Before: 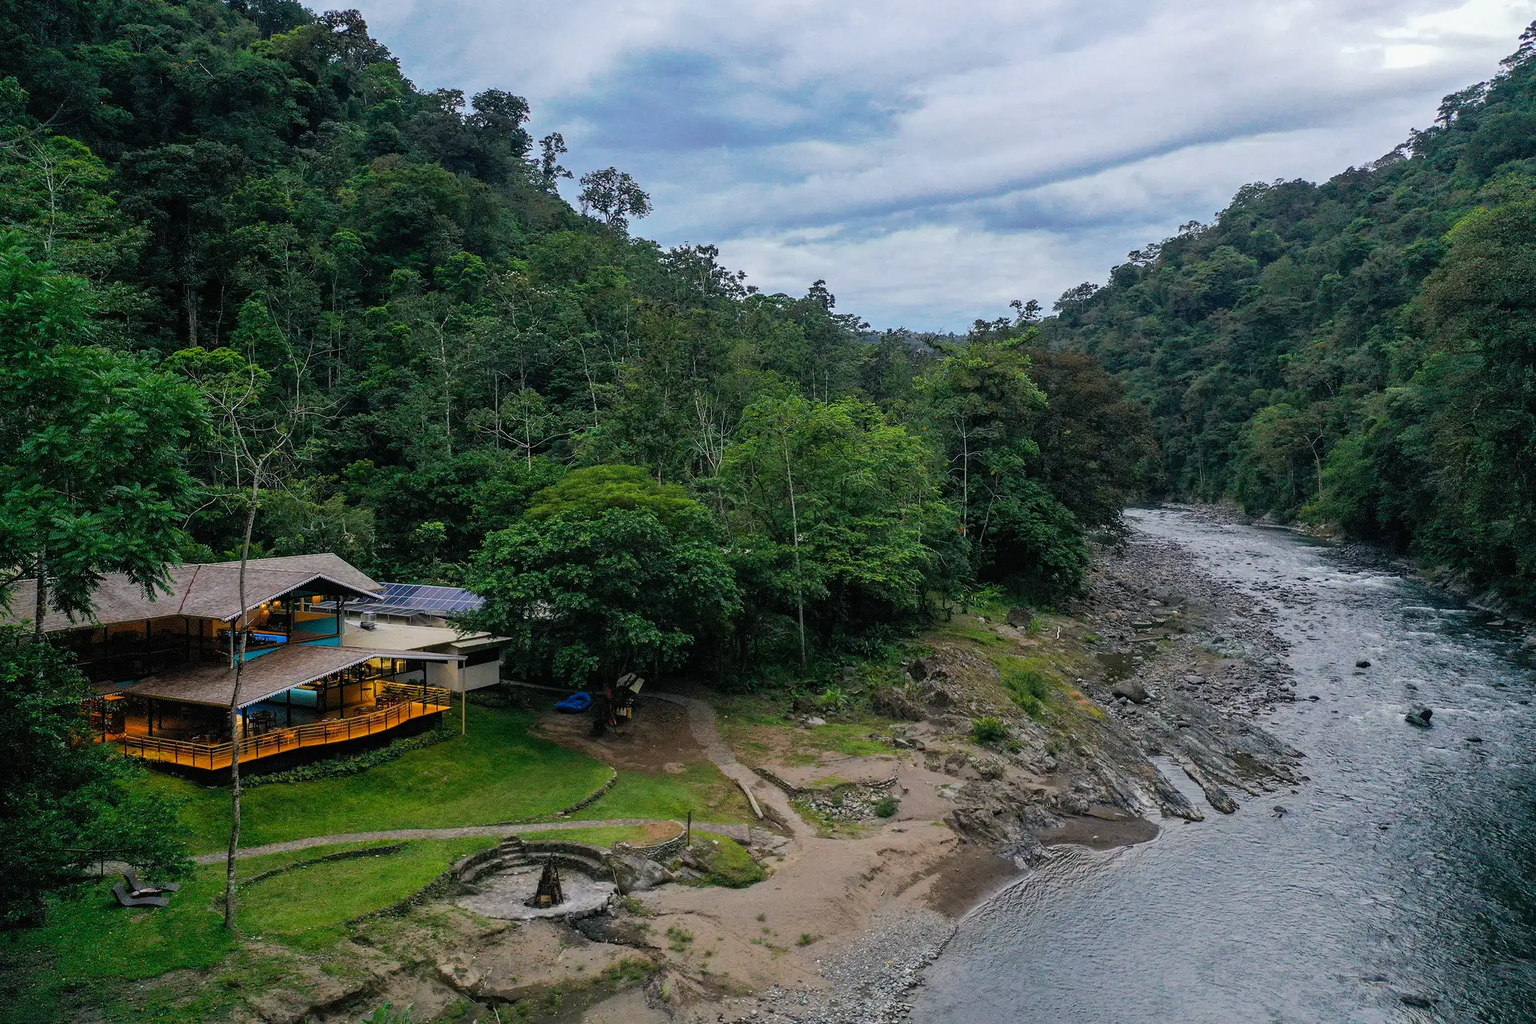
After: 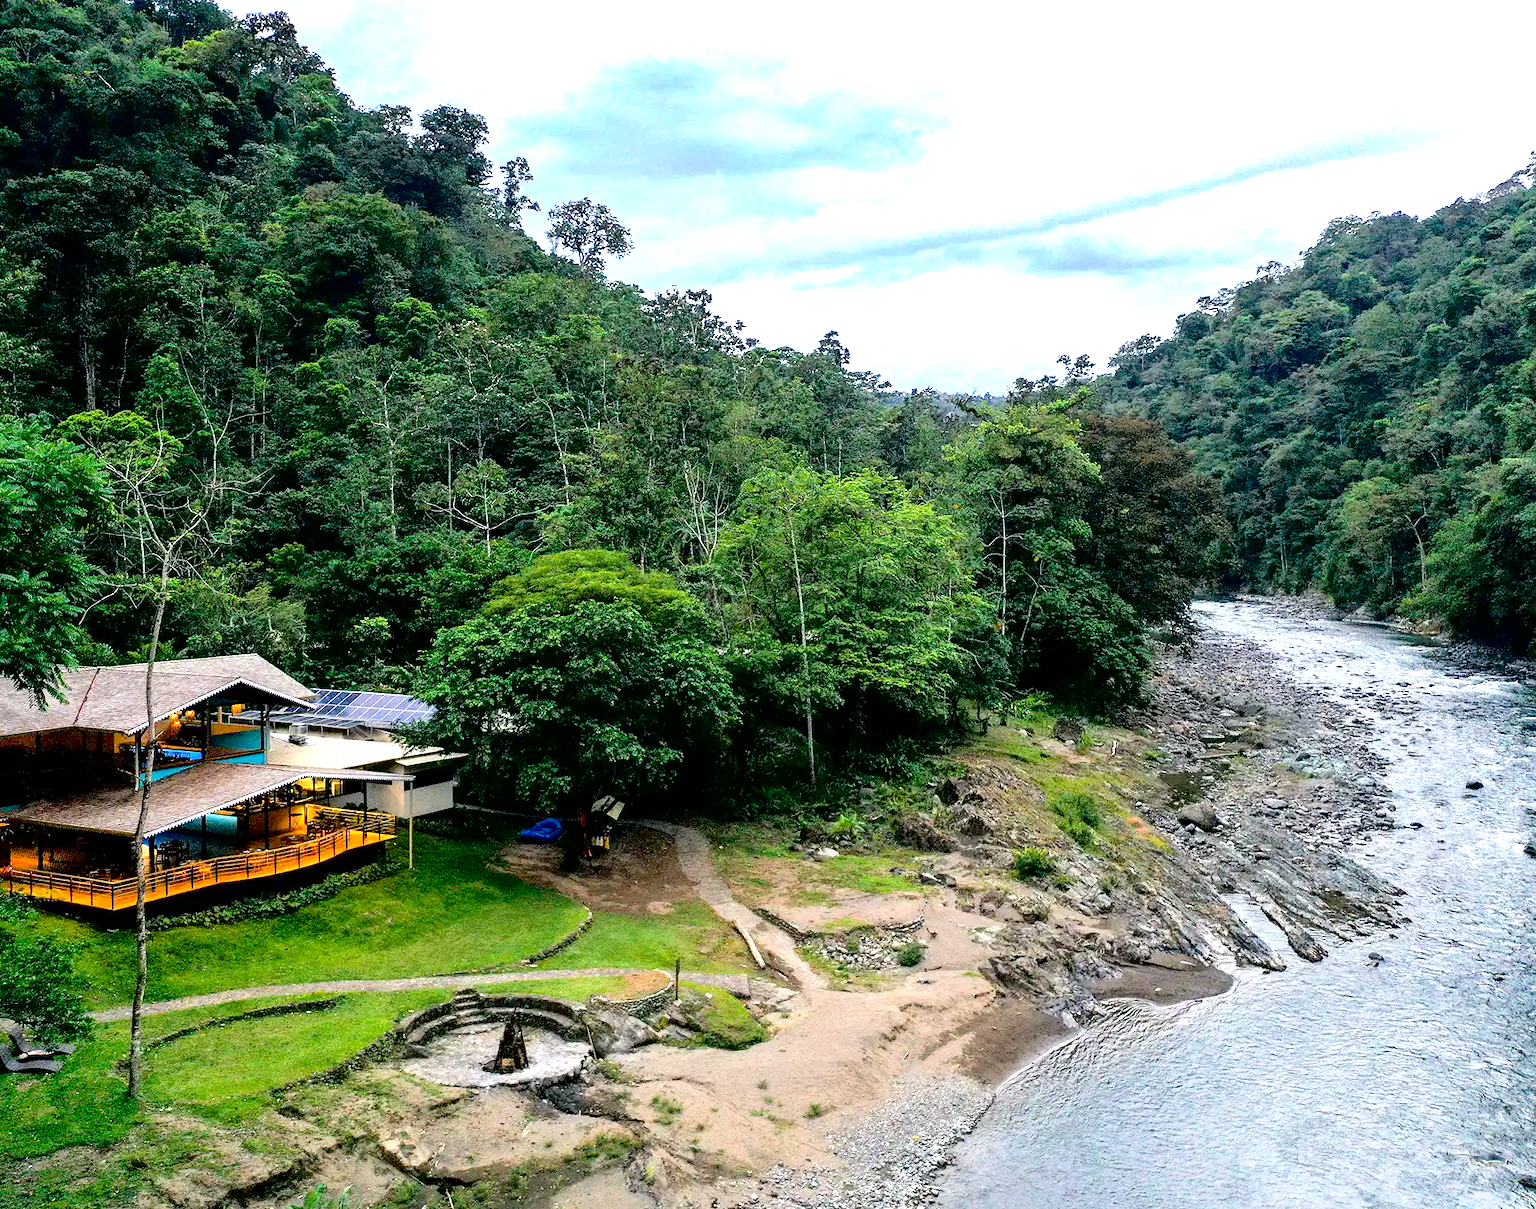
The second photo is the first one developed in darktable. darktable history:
tone curve: curves: ch0 [(0, 0) (0.003, 0.016) (0.011, 0.015) (0.025, 0.017) (0.044, 0.026) (0.069, 0.034) (0.1, 0.043) (0.136, 0.068) (0.177, 0.119) (0.224, 0.175) (0.277, 0.251) (0.335, 0.328) (0.399, 0.415) (0.468, 0.499) (0.543, 0.58) (0.623, 0.659) (0.709, 0.731) (0.801, 0.807) (0.898, 0.895) (1, 1)], color space Lab, independent channels, preserve colors none
crop: left 7.572%, right 7.819%
exposure: black level correction 0.009, exposure 1.419 EV, compensate exposure bias true, compensate highlight preservation false
